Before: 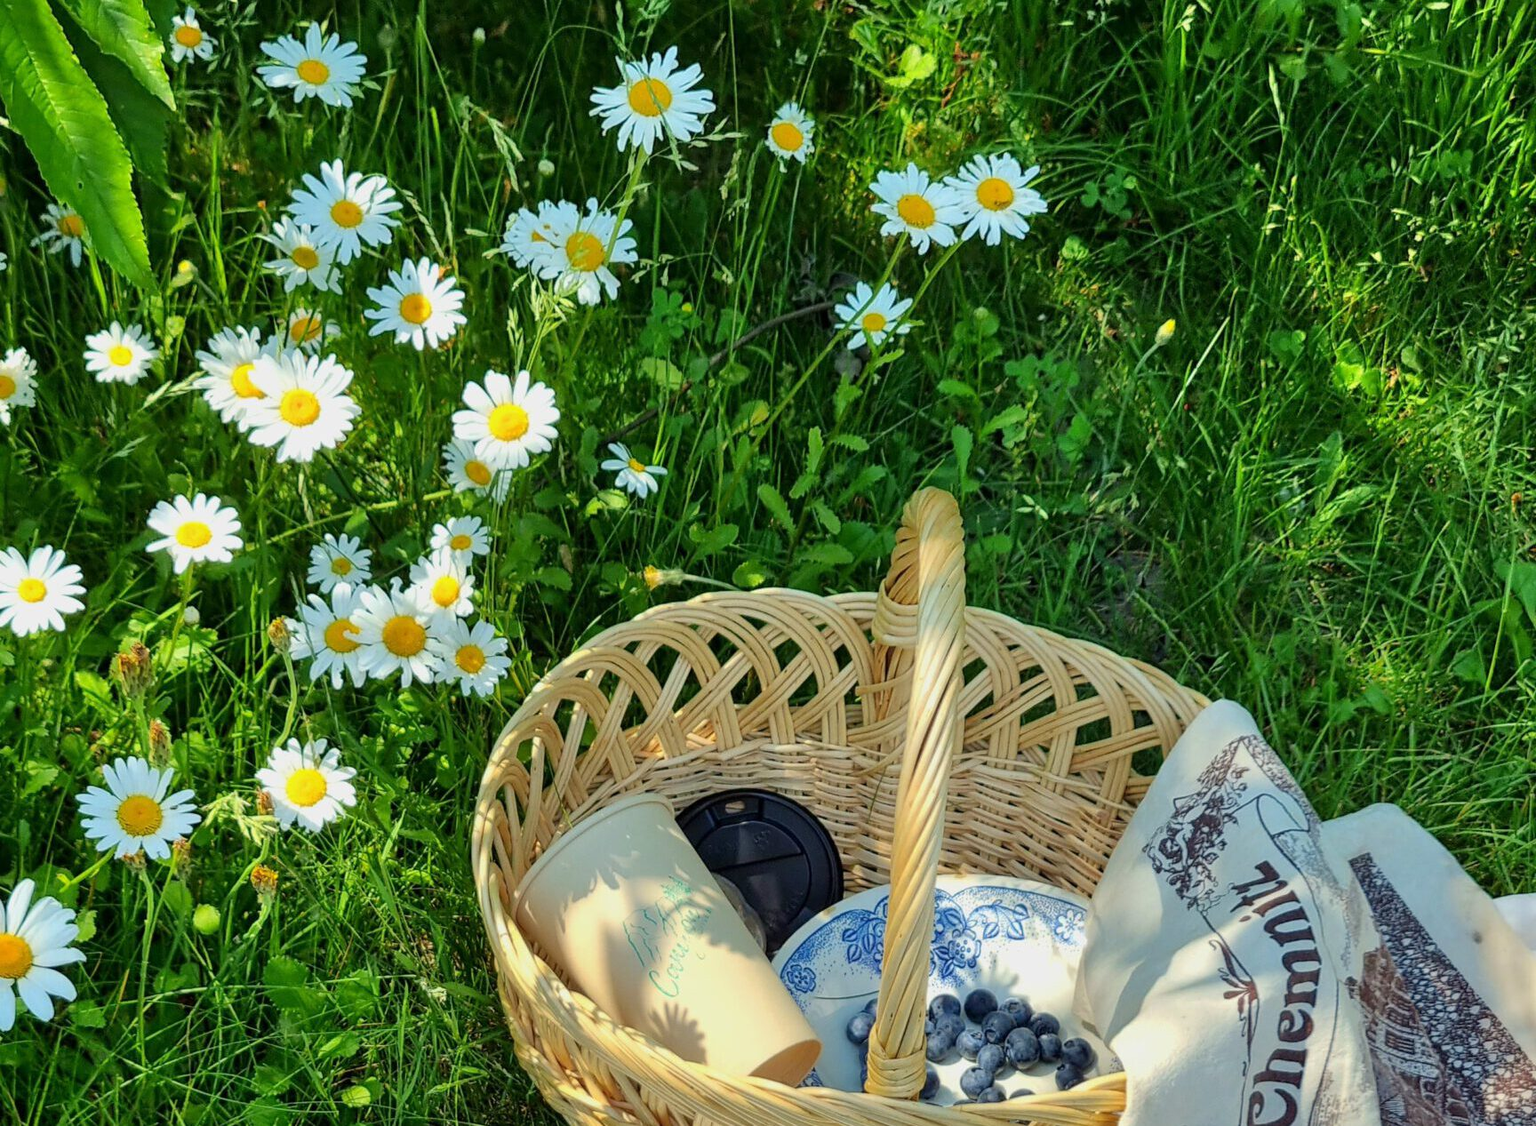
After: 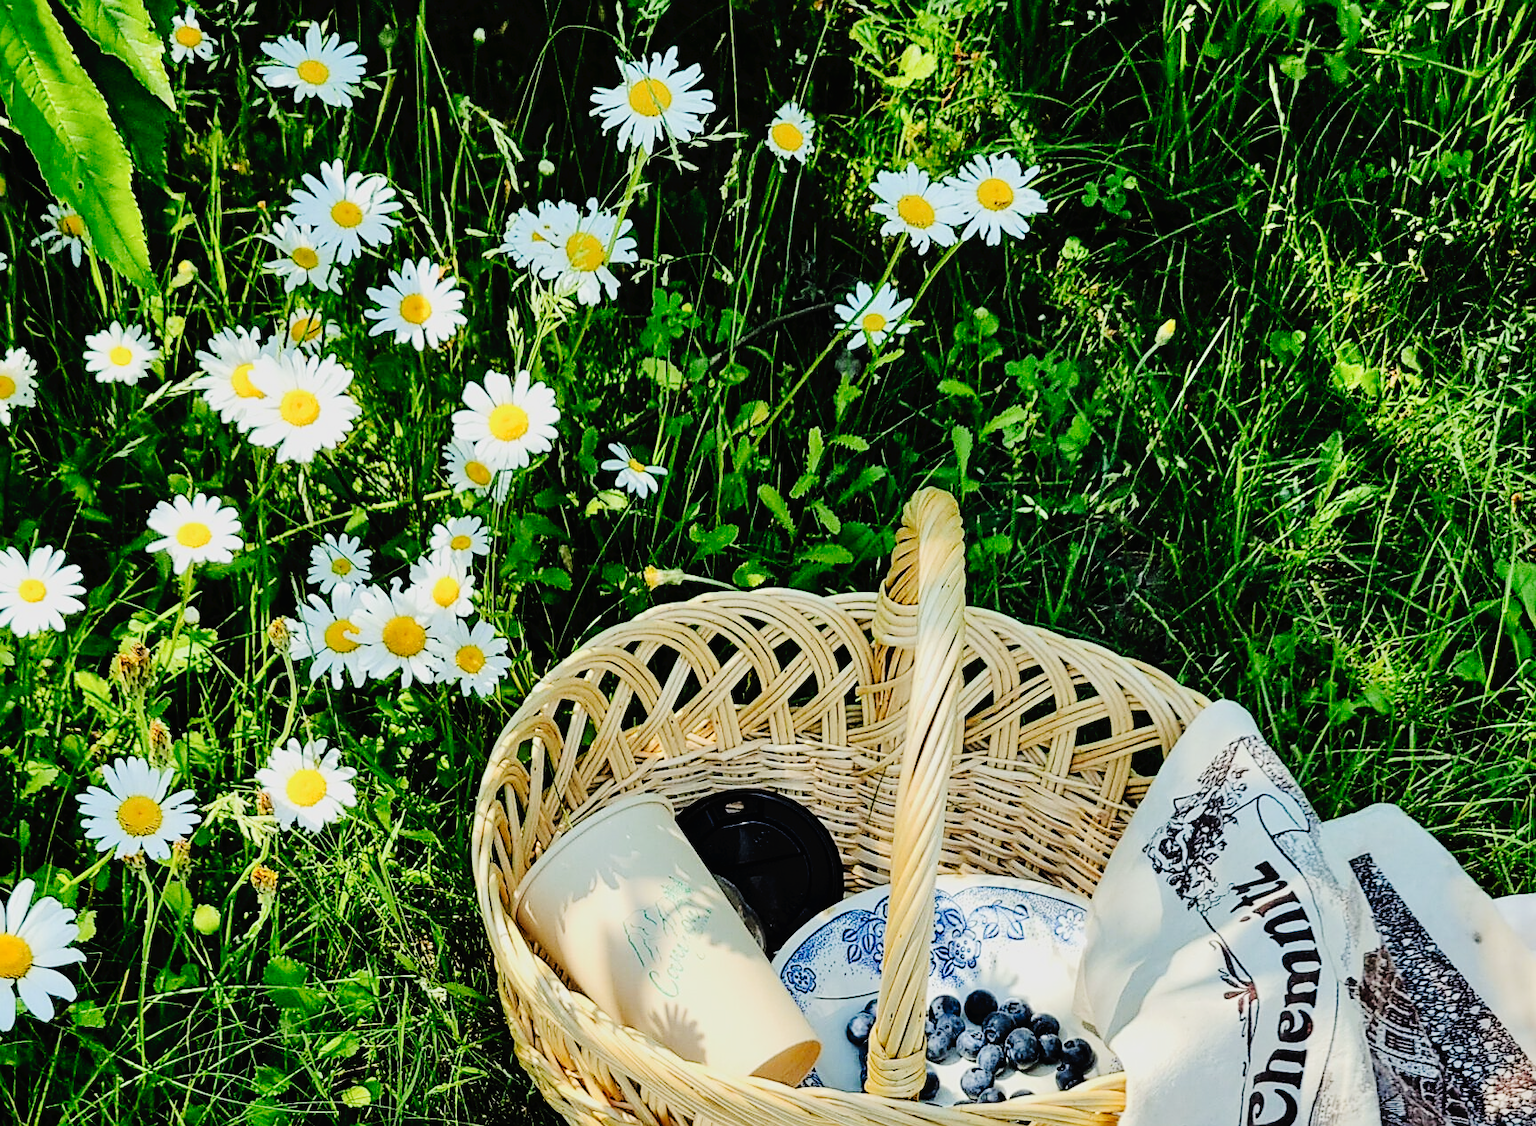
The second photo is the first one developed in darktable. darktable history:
filmic rgb: black relative exposure -5 EV, hardness 2.88, contrast 1.4, highlights saturation mix -30%
sharpen: on, module defaults
tone curve: curves: ch0 [(0, 0) (0.003, 0.019) (0.011, 0.021) (0.025, 0.023) (0.044, 0.026) (0.069, 0.037) (0.1, 0.059) (0.136, 0.088) (0.177, 0.138) (0.224, 0.199) (0.277, 0.279) (0.335, 0.376) (0.399, 0.481) (0.468, 0.581) (0.543, 0.658) (0.623, 0.735) (0.709, 0.8) (0.801, 0.861) (0.898, 0.928) (1, 1)], preserve colors none
